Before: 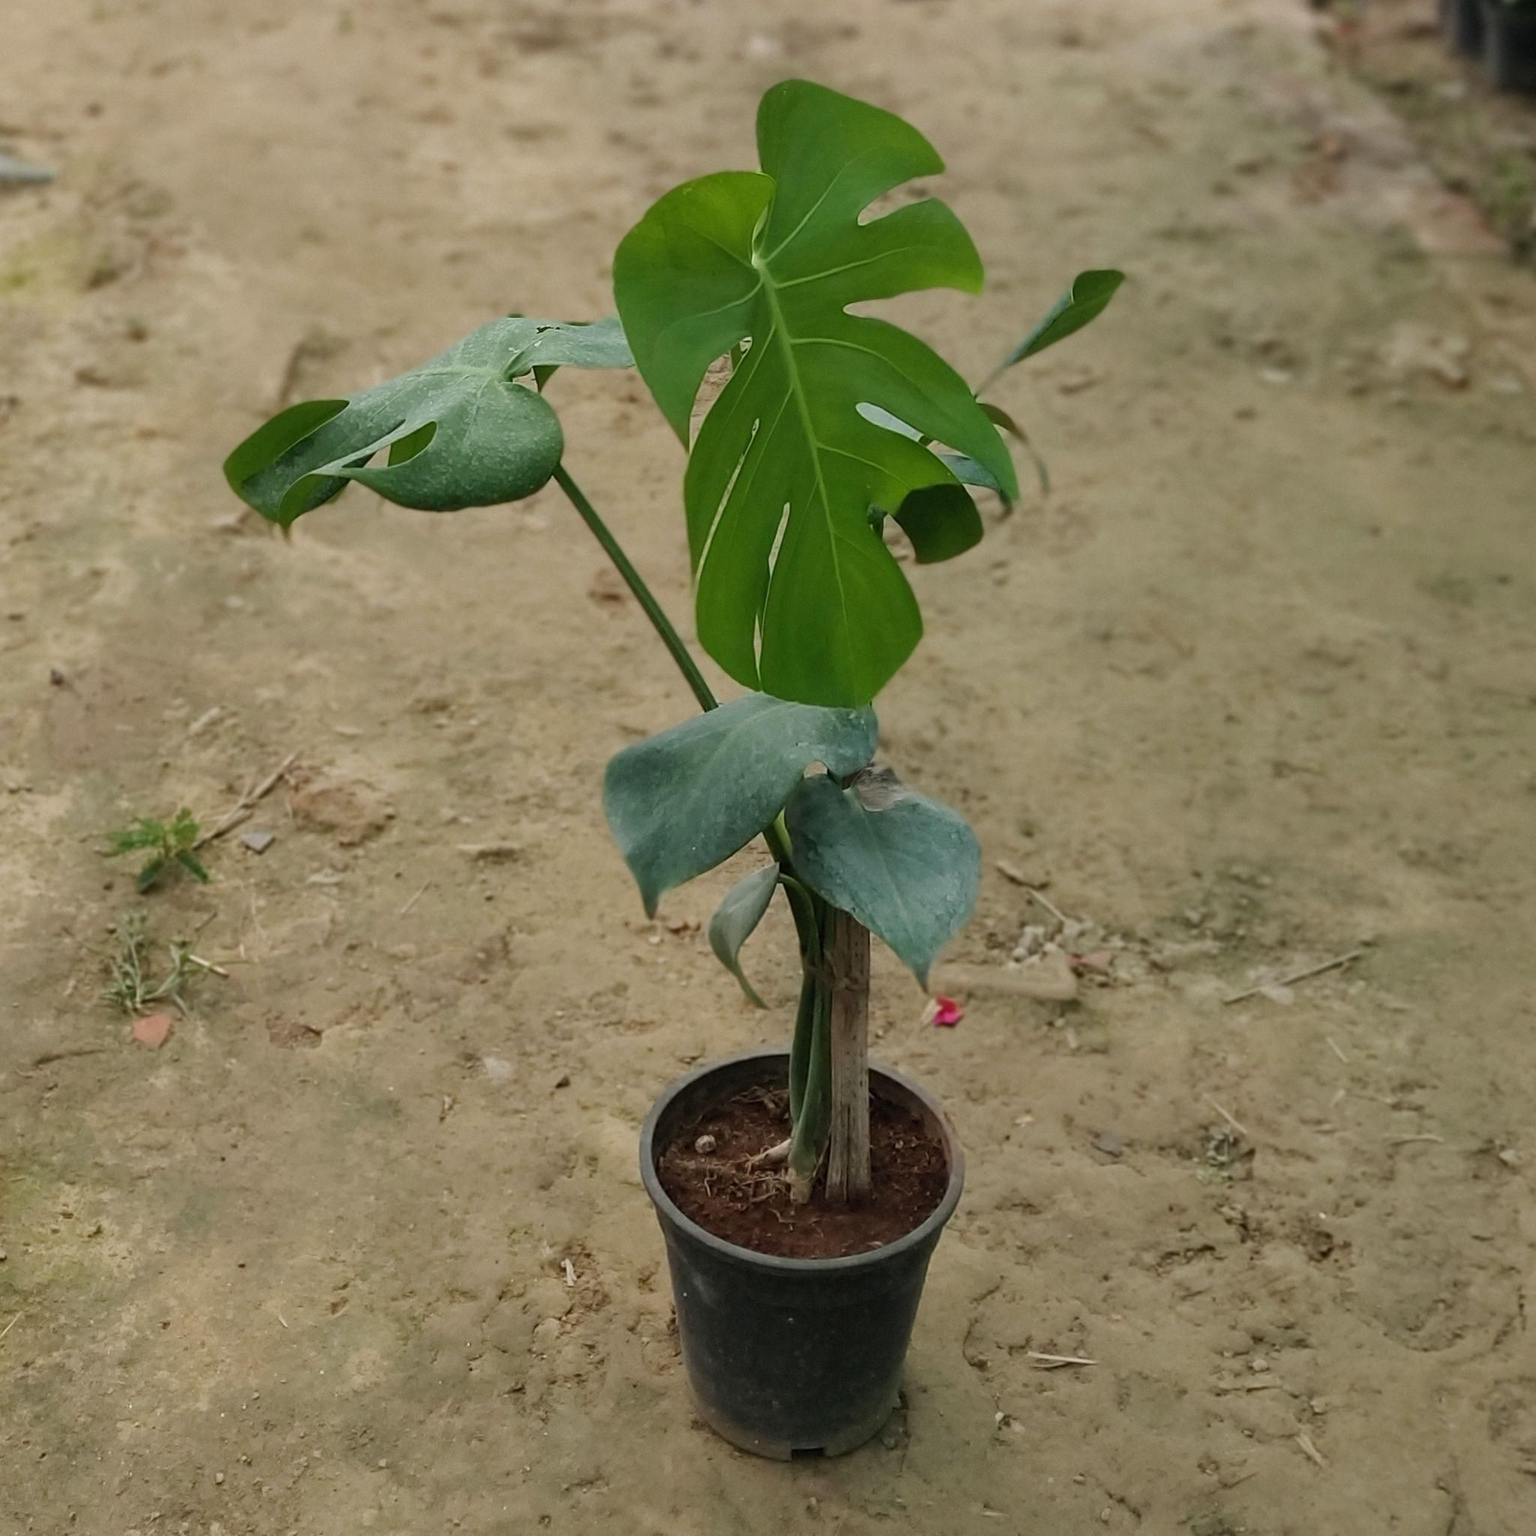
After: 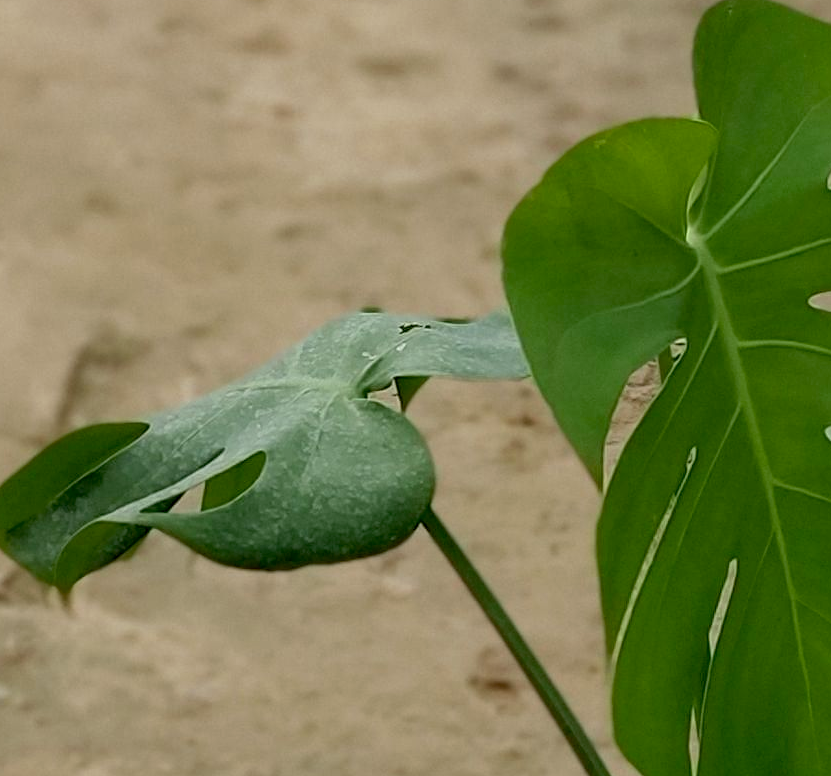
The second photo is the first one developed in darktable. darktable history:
exposure: black level correction 0.01, exposure 0.014 EV, compensate highlight preservation false
crop: left 15.452%, top 5.459%, right 43.956%, bottom 56.62%
